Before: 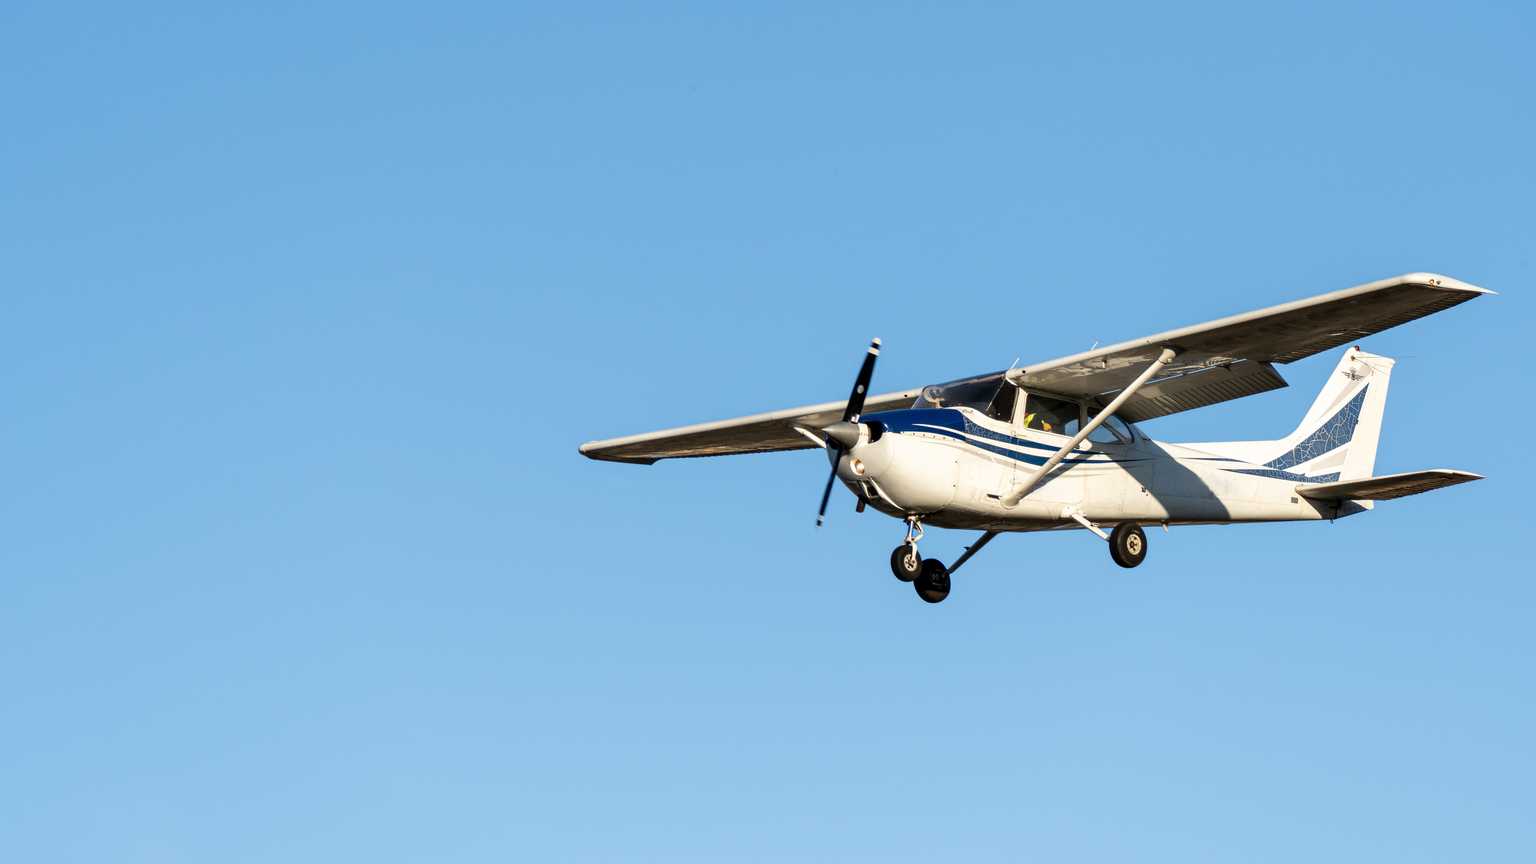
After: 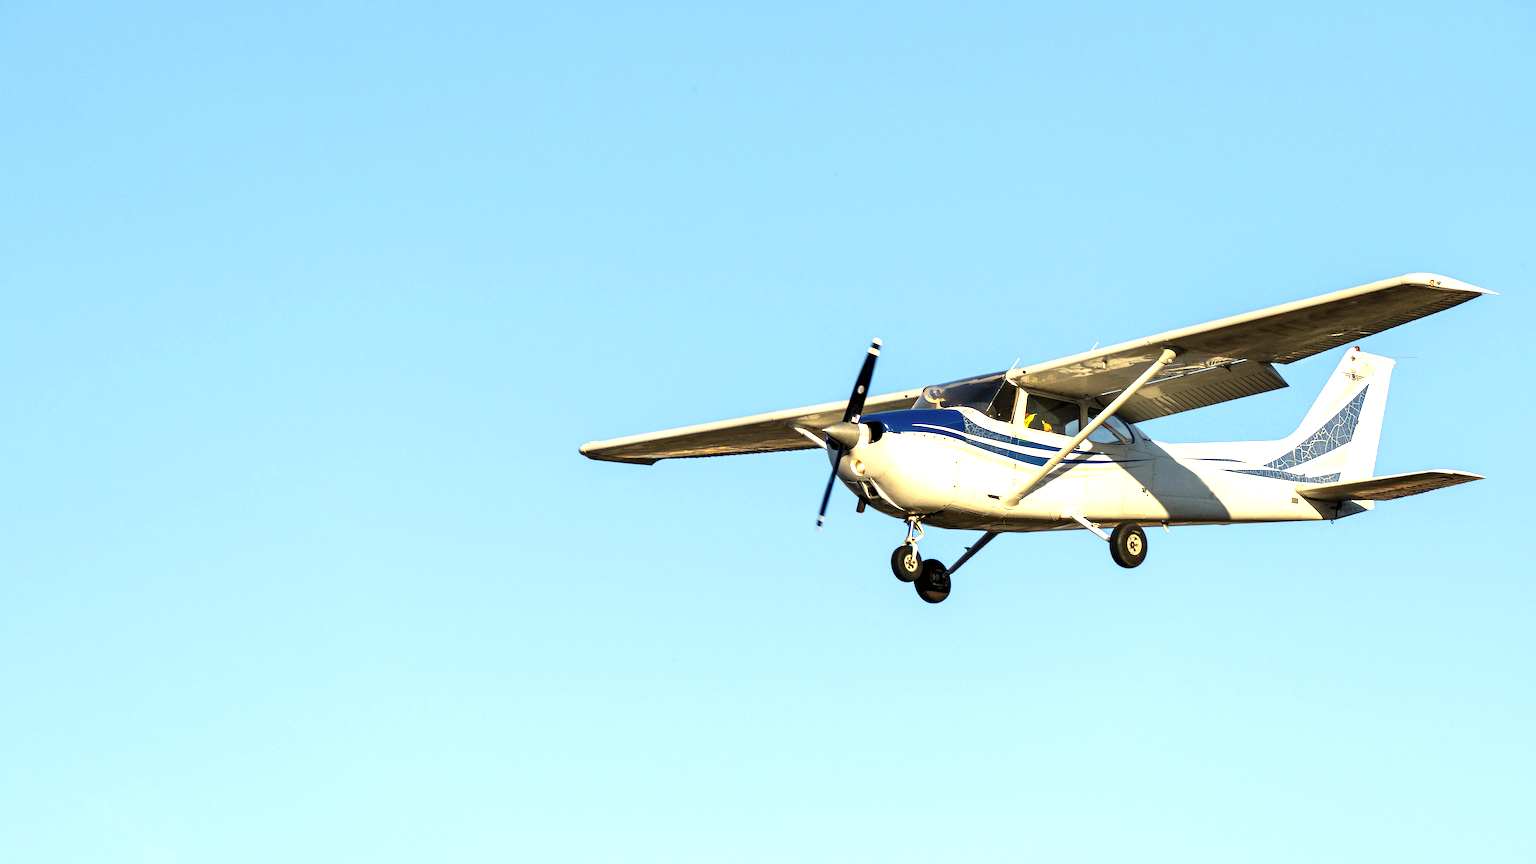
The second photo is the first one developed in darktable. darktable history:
color correction: highlights a* 1.4, highlights b* 17.48
haze removal: adaptive false
exposure: black level correction 0, exposure 0.95 EV, compensate highlight preservation false
